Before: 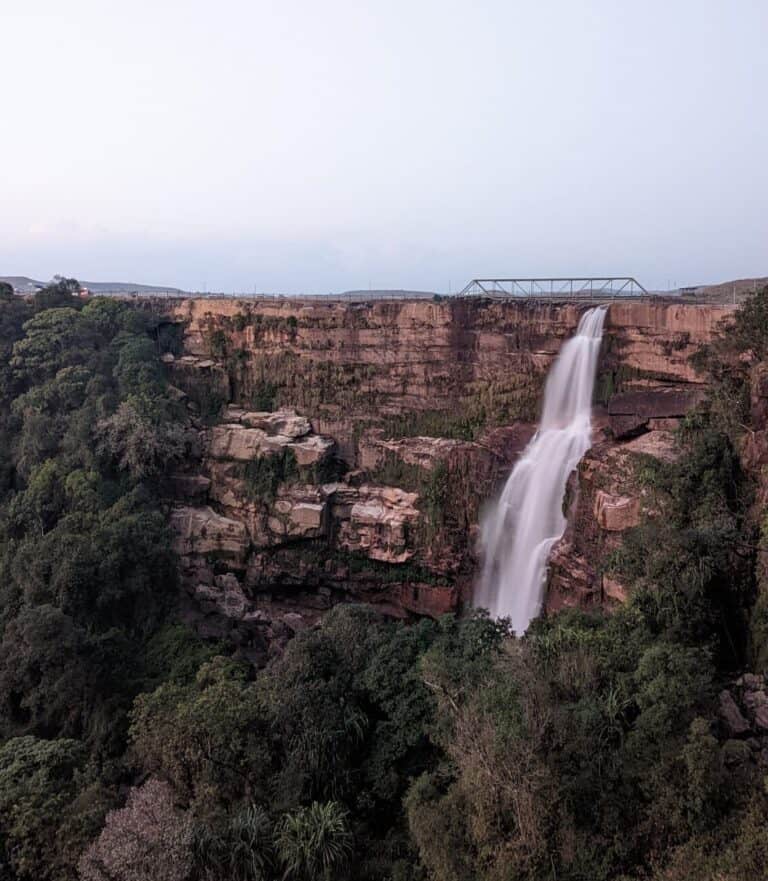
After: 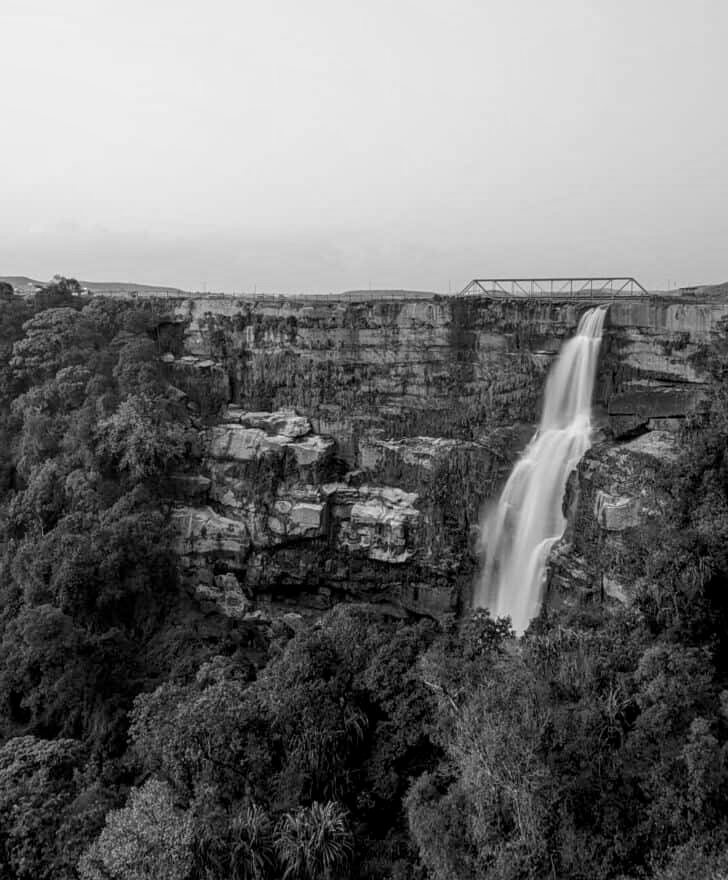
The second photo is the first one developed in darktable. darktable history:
crop and rotate: right 5.167%
white balance: red 0.967, blue 1.119, emerald 0.756
color correction: highlights a* 12.23, highlights b* 5.41
tone equalizer: on, module defaults
shadows and highlights: shadows 30.86, highlights 0, soften with gaussian
monochrome: a -6.99, b 35.61, size 1.4
local contrast: on, module defaults
